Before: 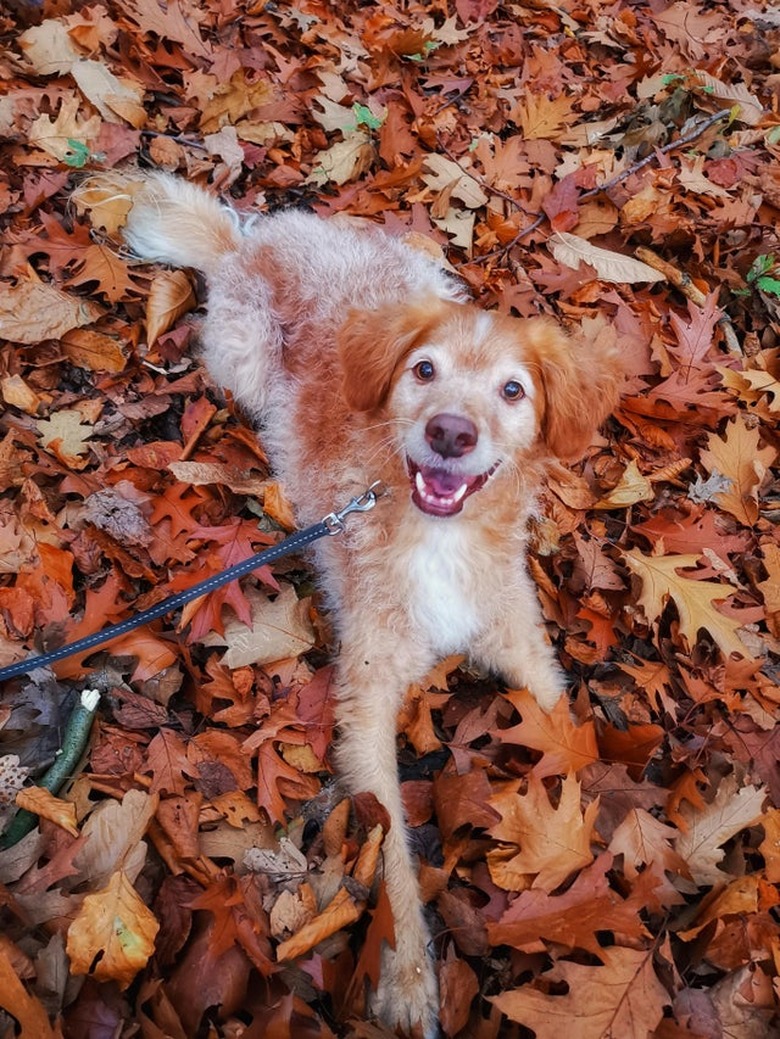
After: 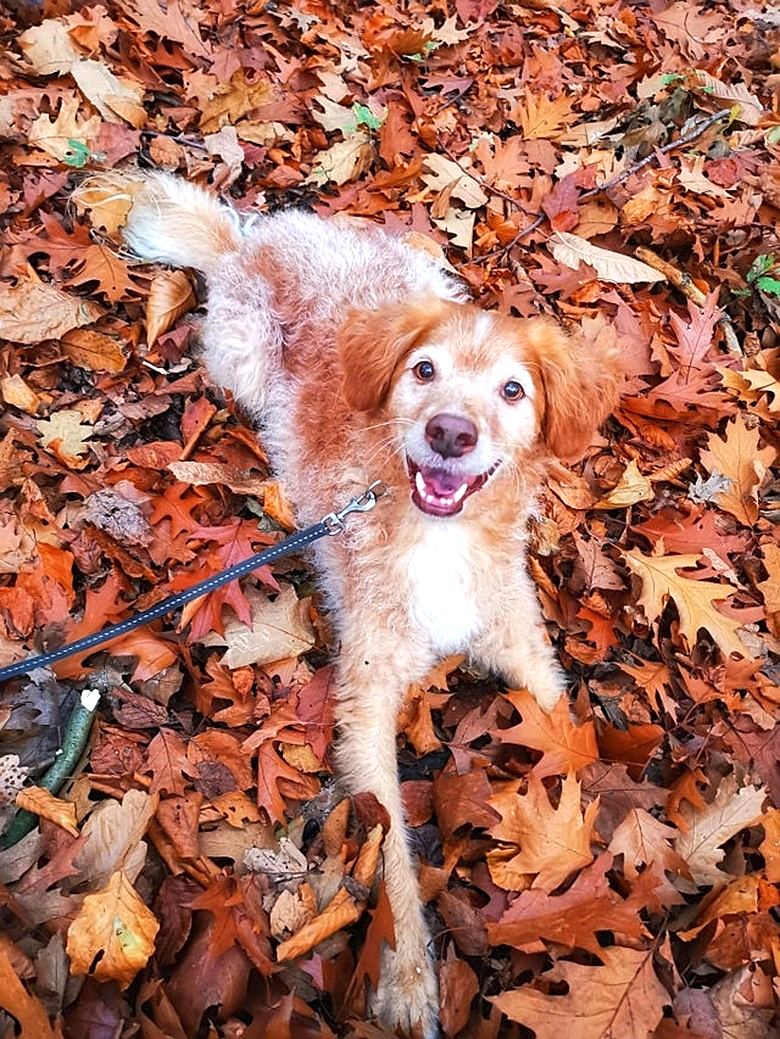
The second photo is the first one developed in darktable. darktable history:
exposure: exposure 0.661 EV, compensate highlight preservation false
sharpen: on, module defaults
tone equalizer: on, module defaults
